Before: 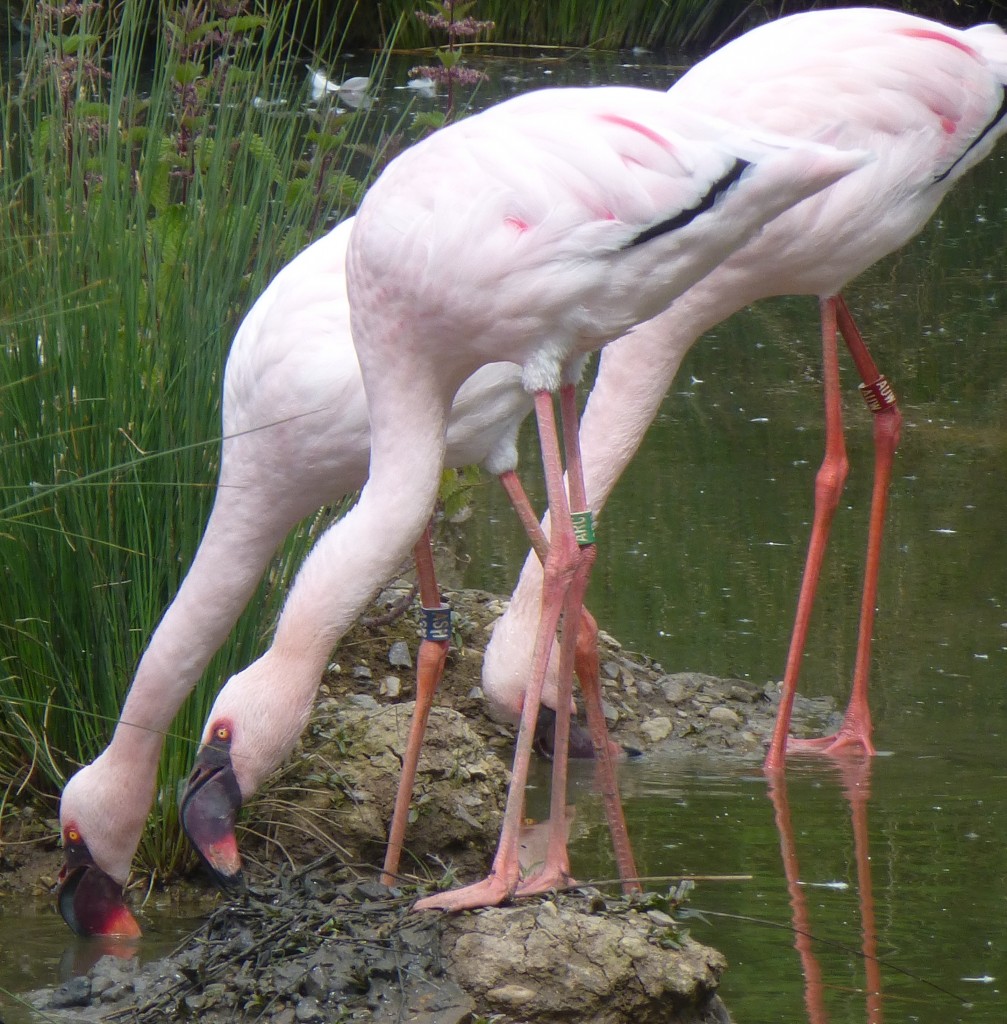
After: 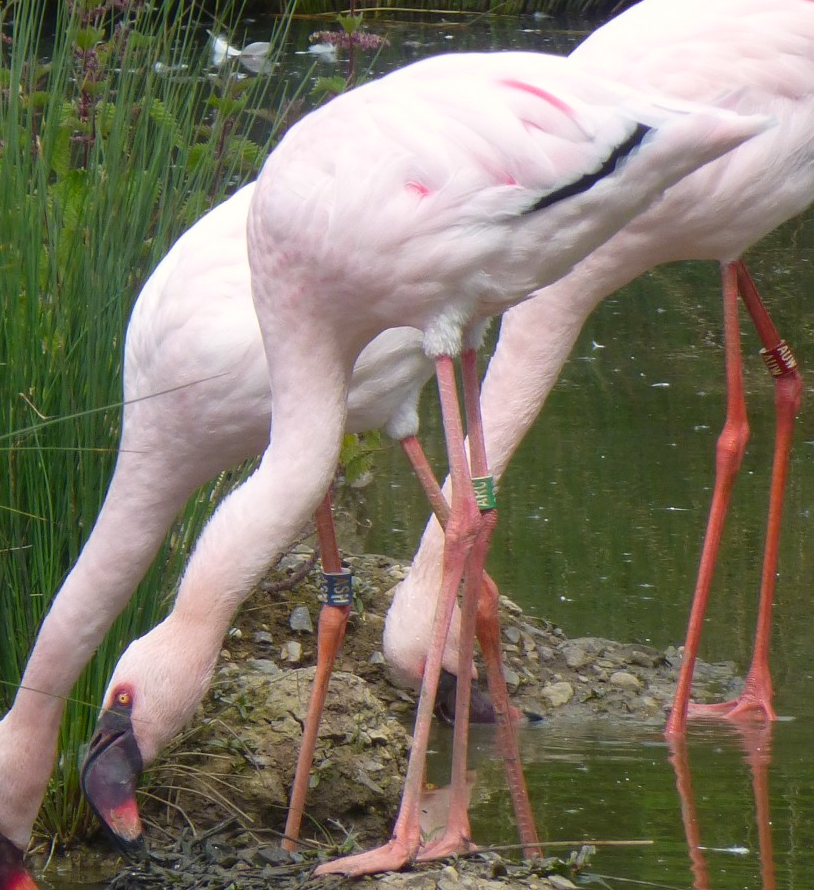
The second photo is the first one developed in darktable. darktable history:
crop: left 9.929%, top 3.475%, right 9.188%, bottom 9.529%
color correction: highlights a* 0.816, highlights b* 2.78, saturation 1.1
